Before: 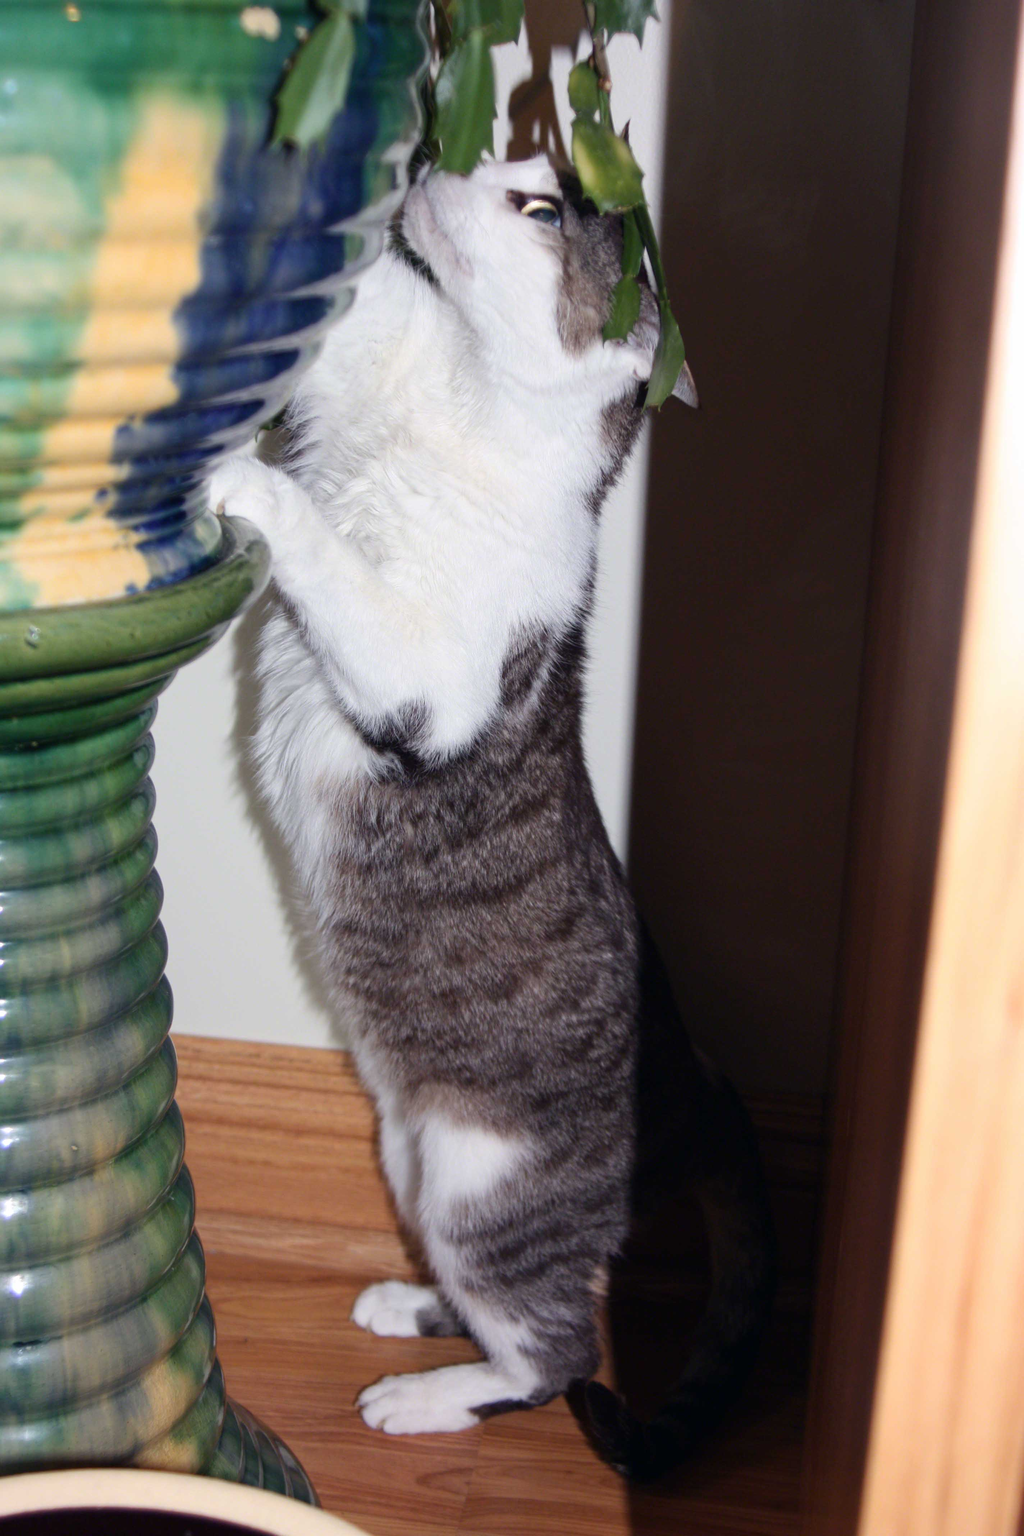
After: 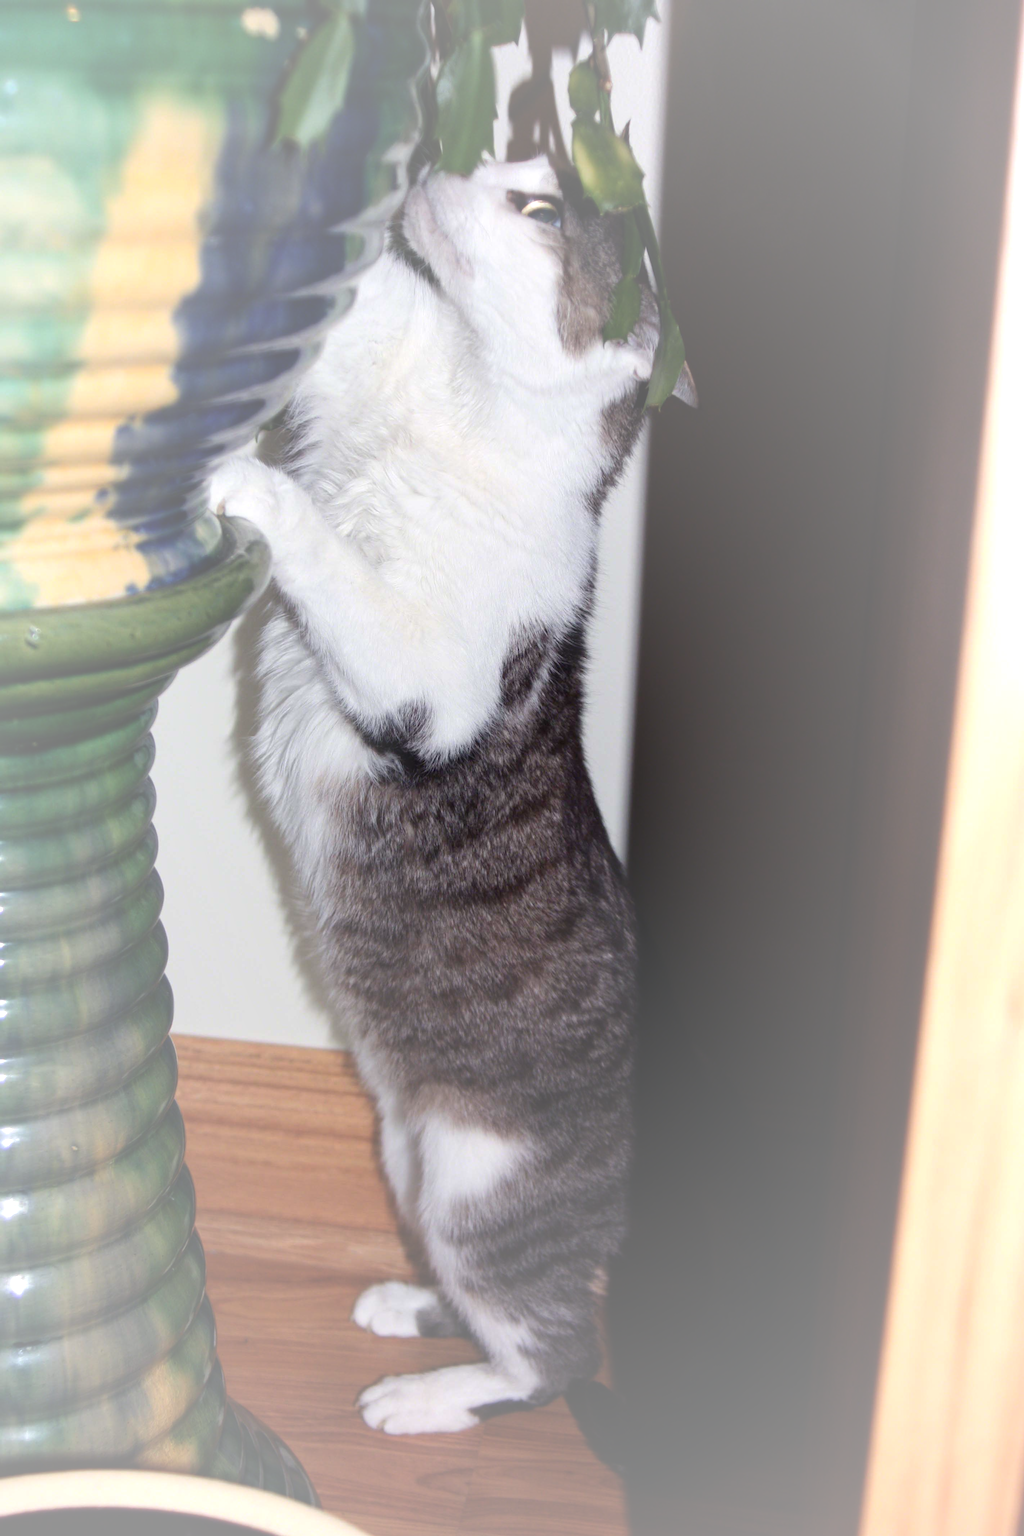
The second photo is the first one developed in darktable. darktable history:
vignetting: fall-off start 16.06%, fall-off radius 98.93%, brightness 0.288, saturation 0, width/height ratio 0.719
